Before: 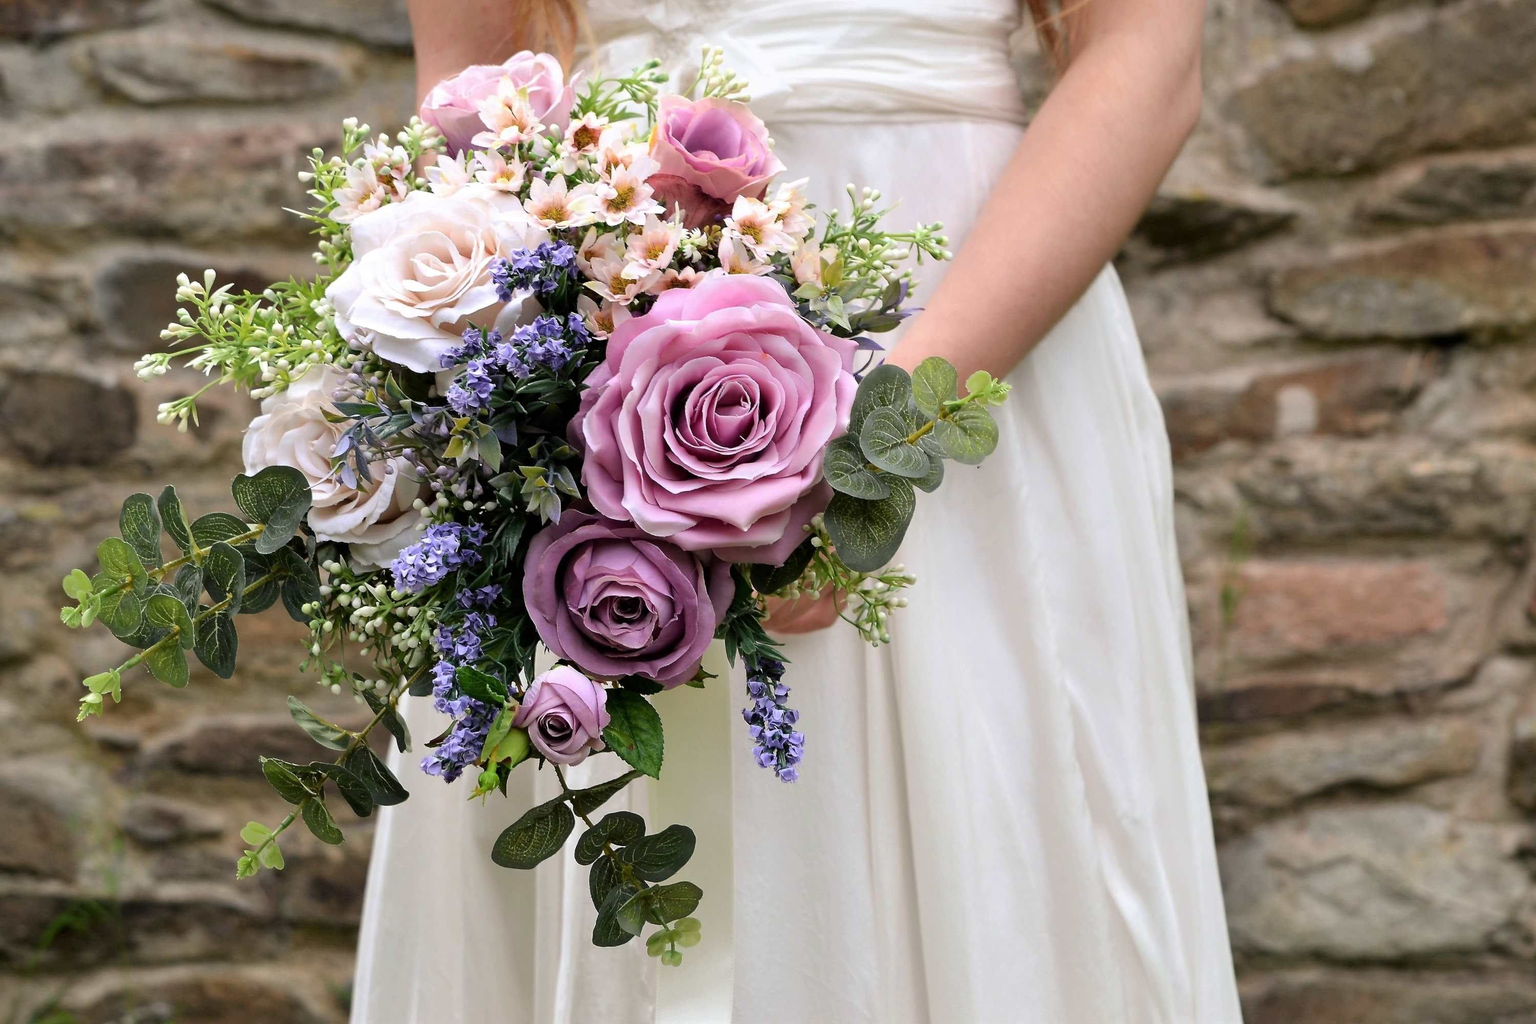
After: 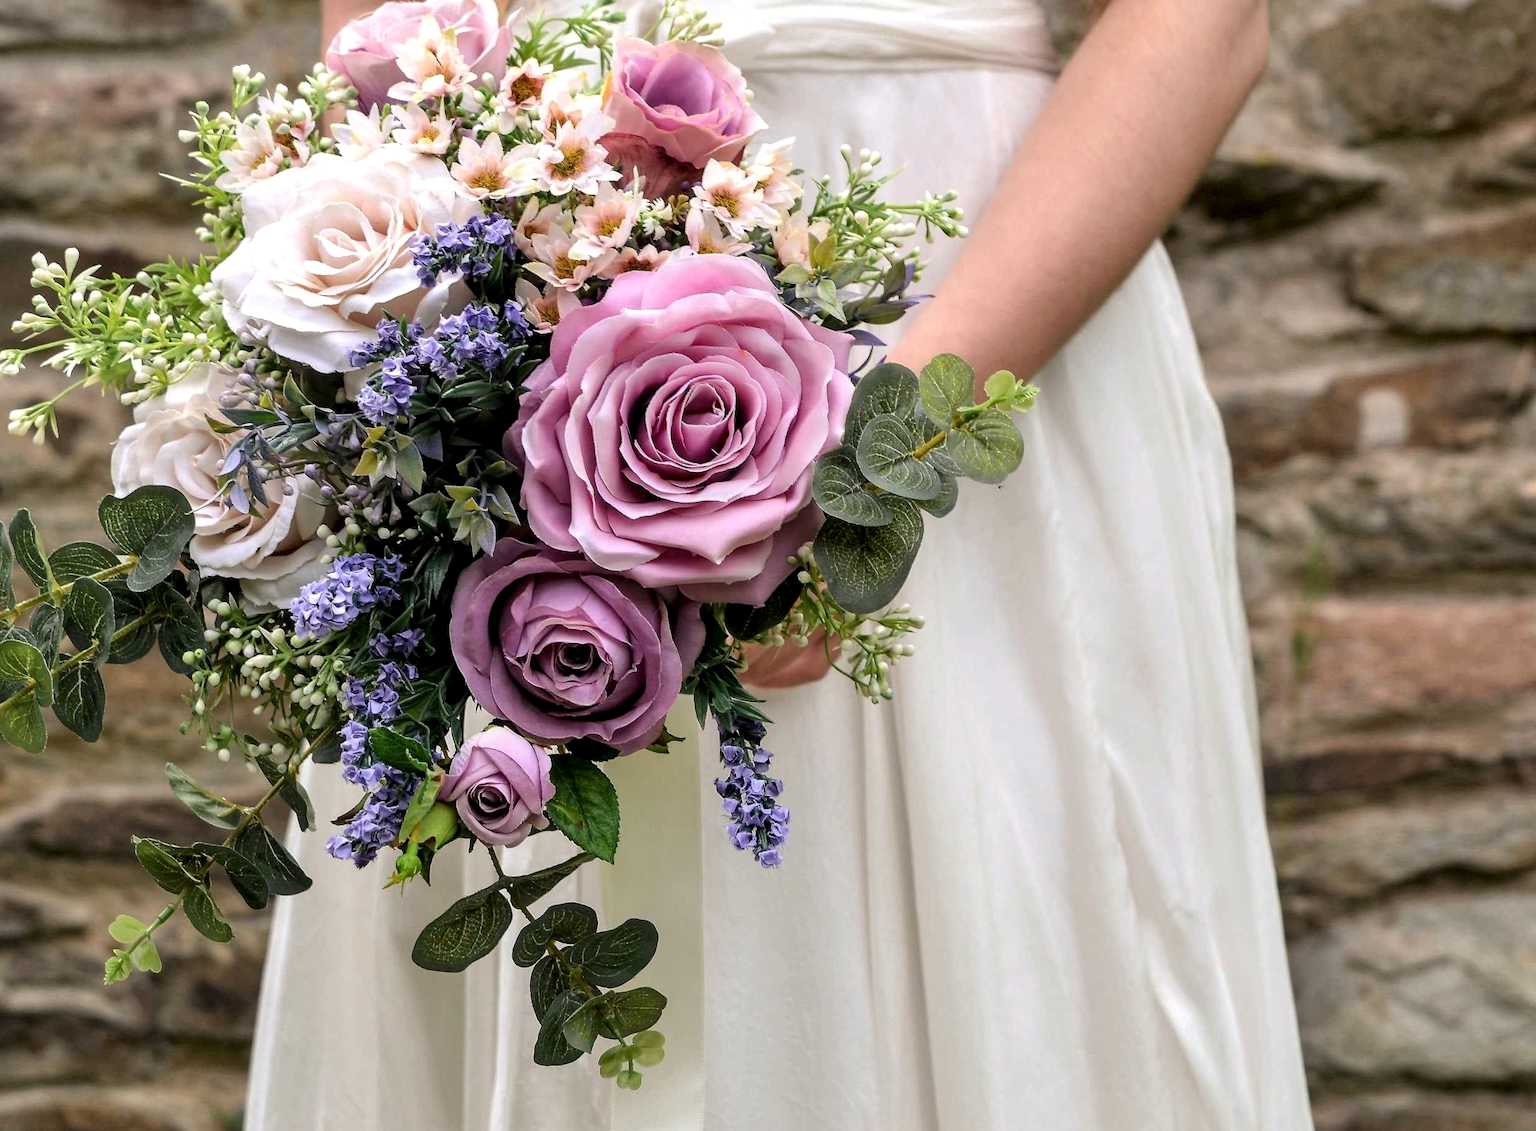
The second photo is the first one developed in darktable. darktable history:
local contrast: detail 130%
crop: left 9.807%, top 6.259%, right 7.334%, bottom 2.177%
white balance: red 1.009, blue 0.985
